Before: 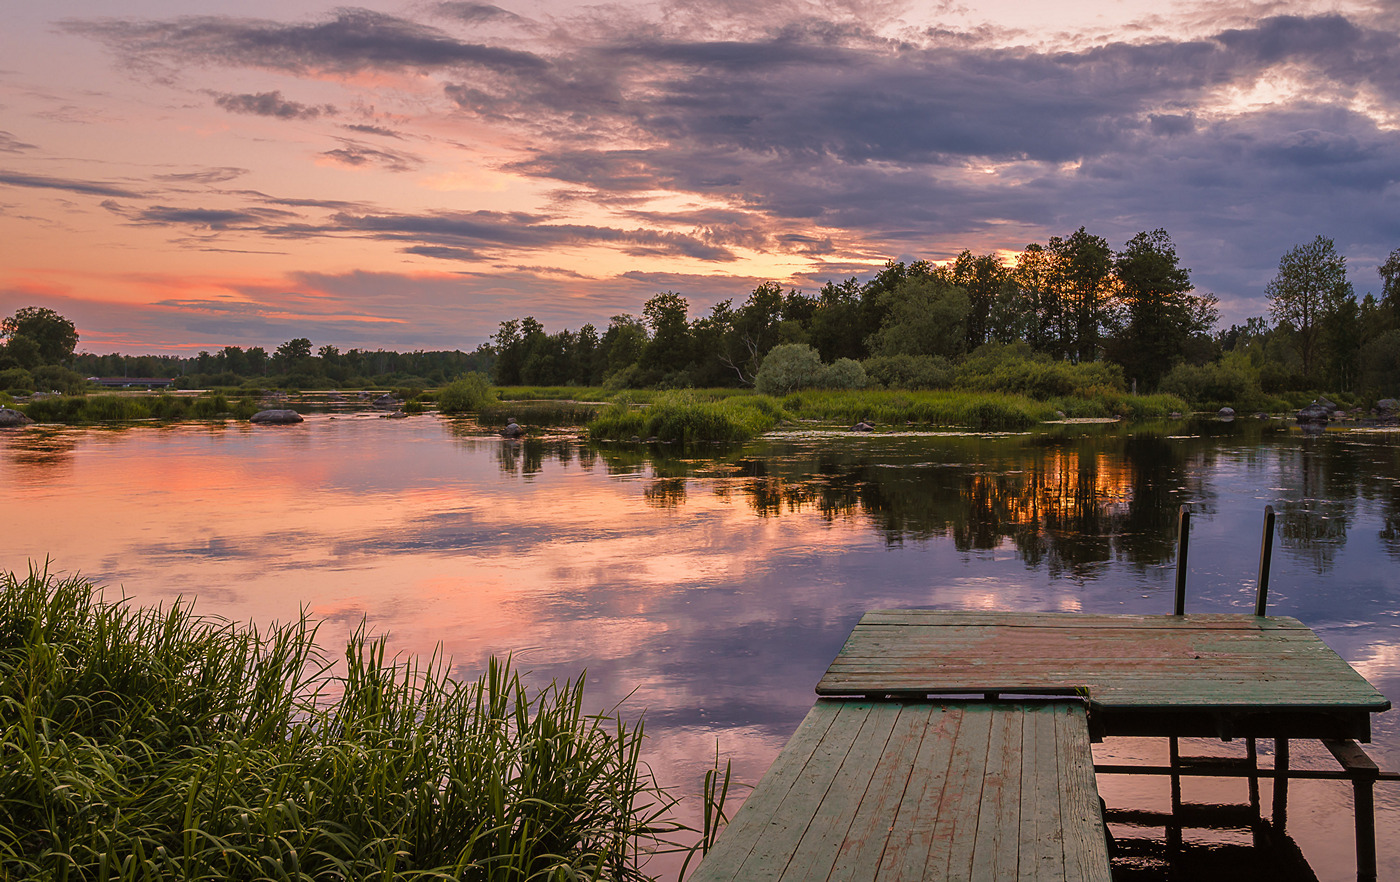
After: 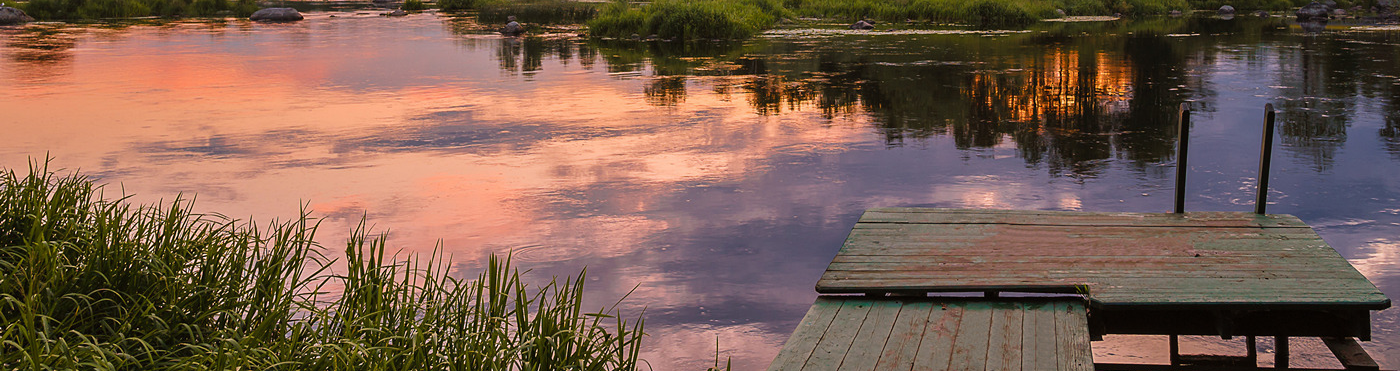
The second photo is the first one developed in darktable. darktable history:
crop: top 45.609%, bottom 12.256%
